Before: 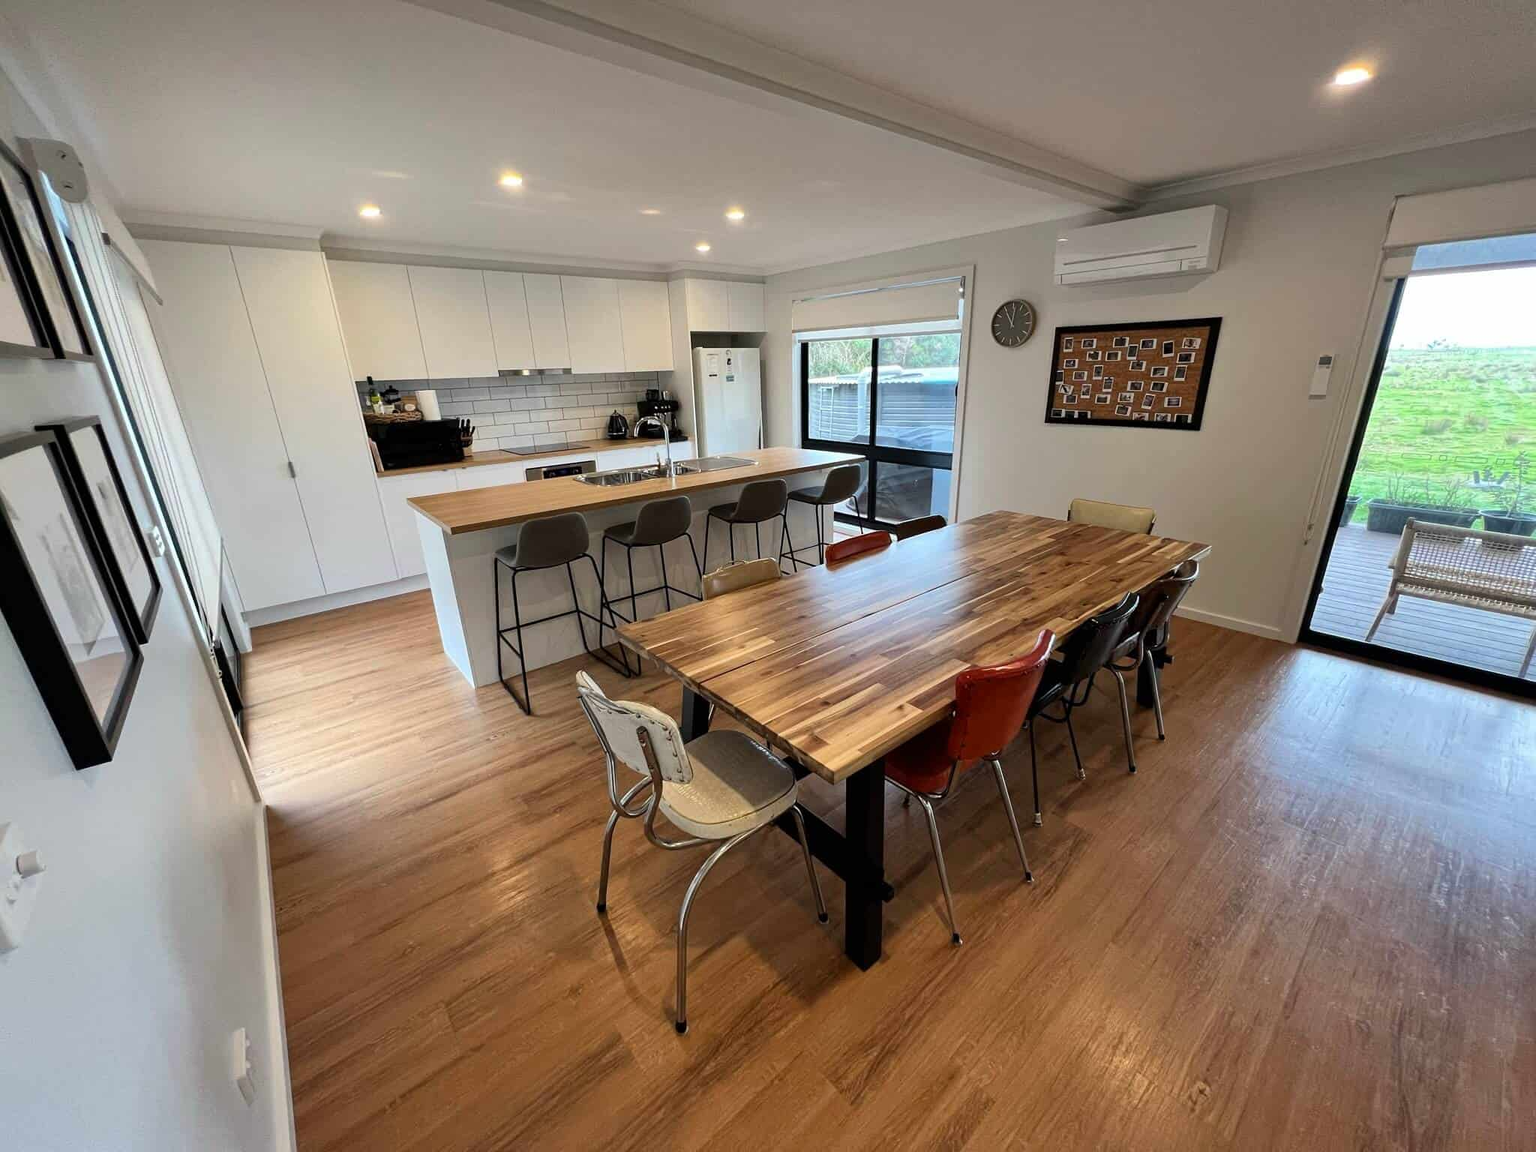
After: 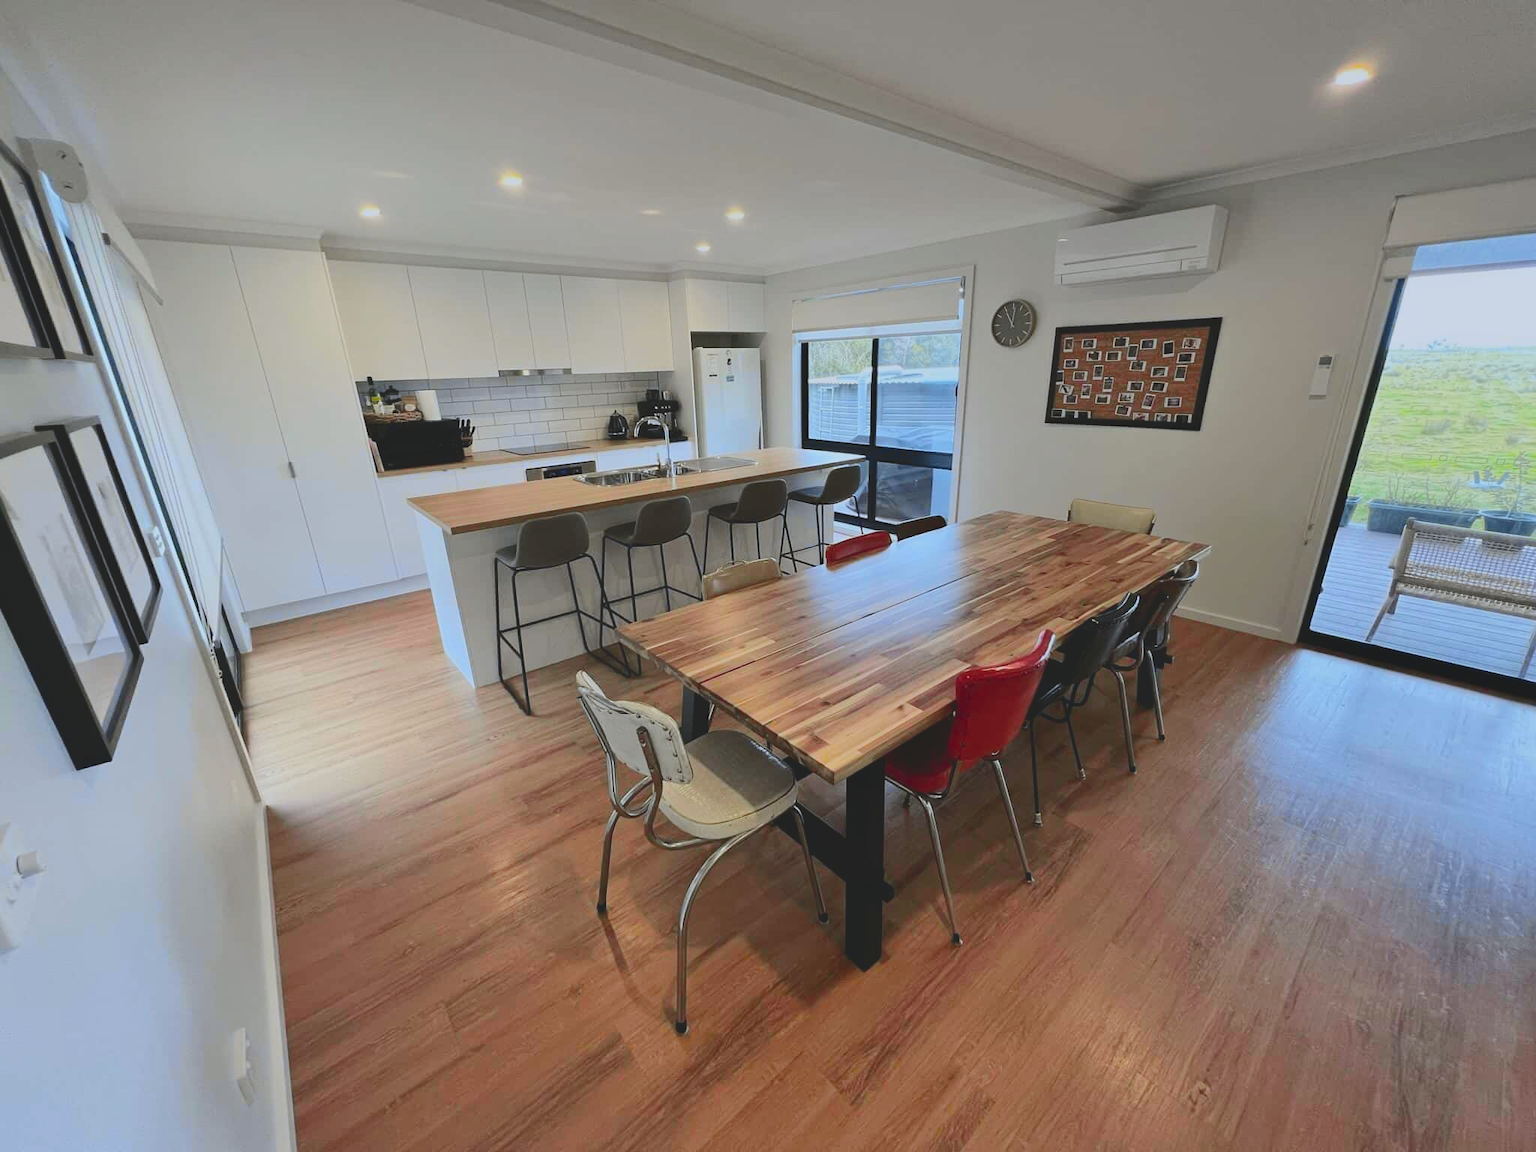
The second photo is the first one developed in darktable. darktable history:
local contrast: detail 69%
tone curve: curves: ch0 [(0, 0) (0.23, 0.205) (0.486, 0.52) (0.822, 0.825) (0.994, 0.955)]; ch1 [(0, 0) (0.226, 0.261) (0.379, 0.442) (0.469, 0.472) (0.495, 0.495) (0.514, 0.504) (0.561, 0.568) (0.59, 0.612) (1, 1)]; ch2 [(0, 0) (0.269, 0.299) (0.459, 0.441) (0.498, 0.499) (0.523, 0.52) (0.586, 0.569) (0.635, 0.617) (0.659, 0.681) (0.718, 0.764) (1, 1)], color space Lab, independent channels, preserve colors none
white balance: red 0.967, blue 1.049
rotate and perspective: automatic cropping original format, crop left 0, crop top 0
